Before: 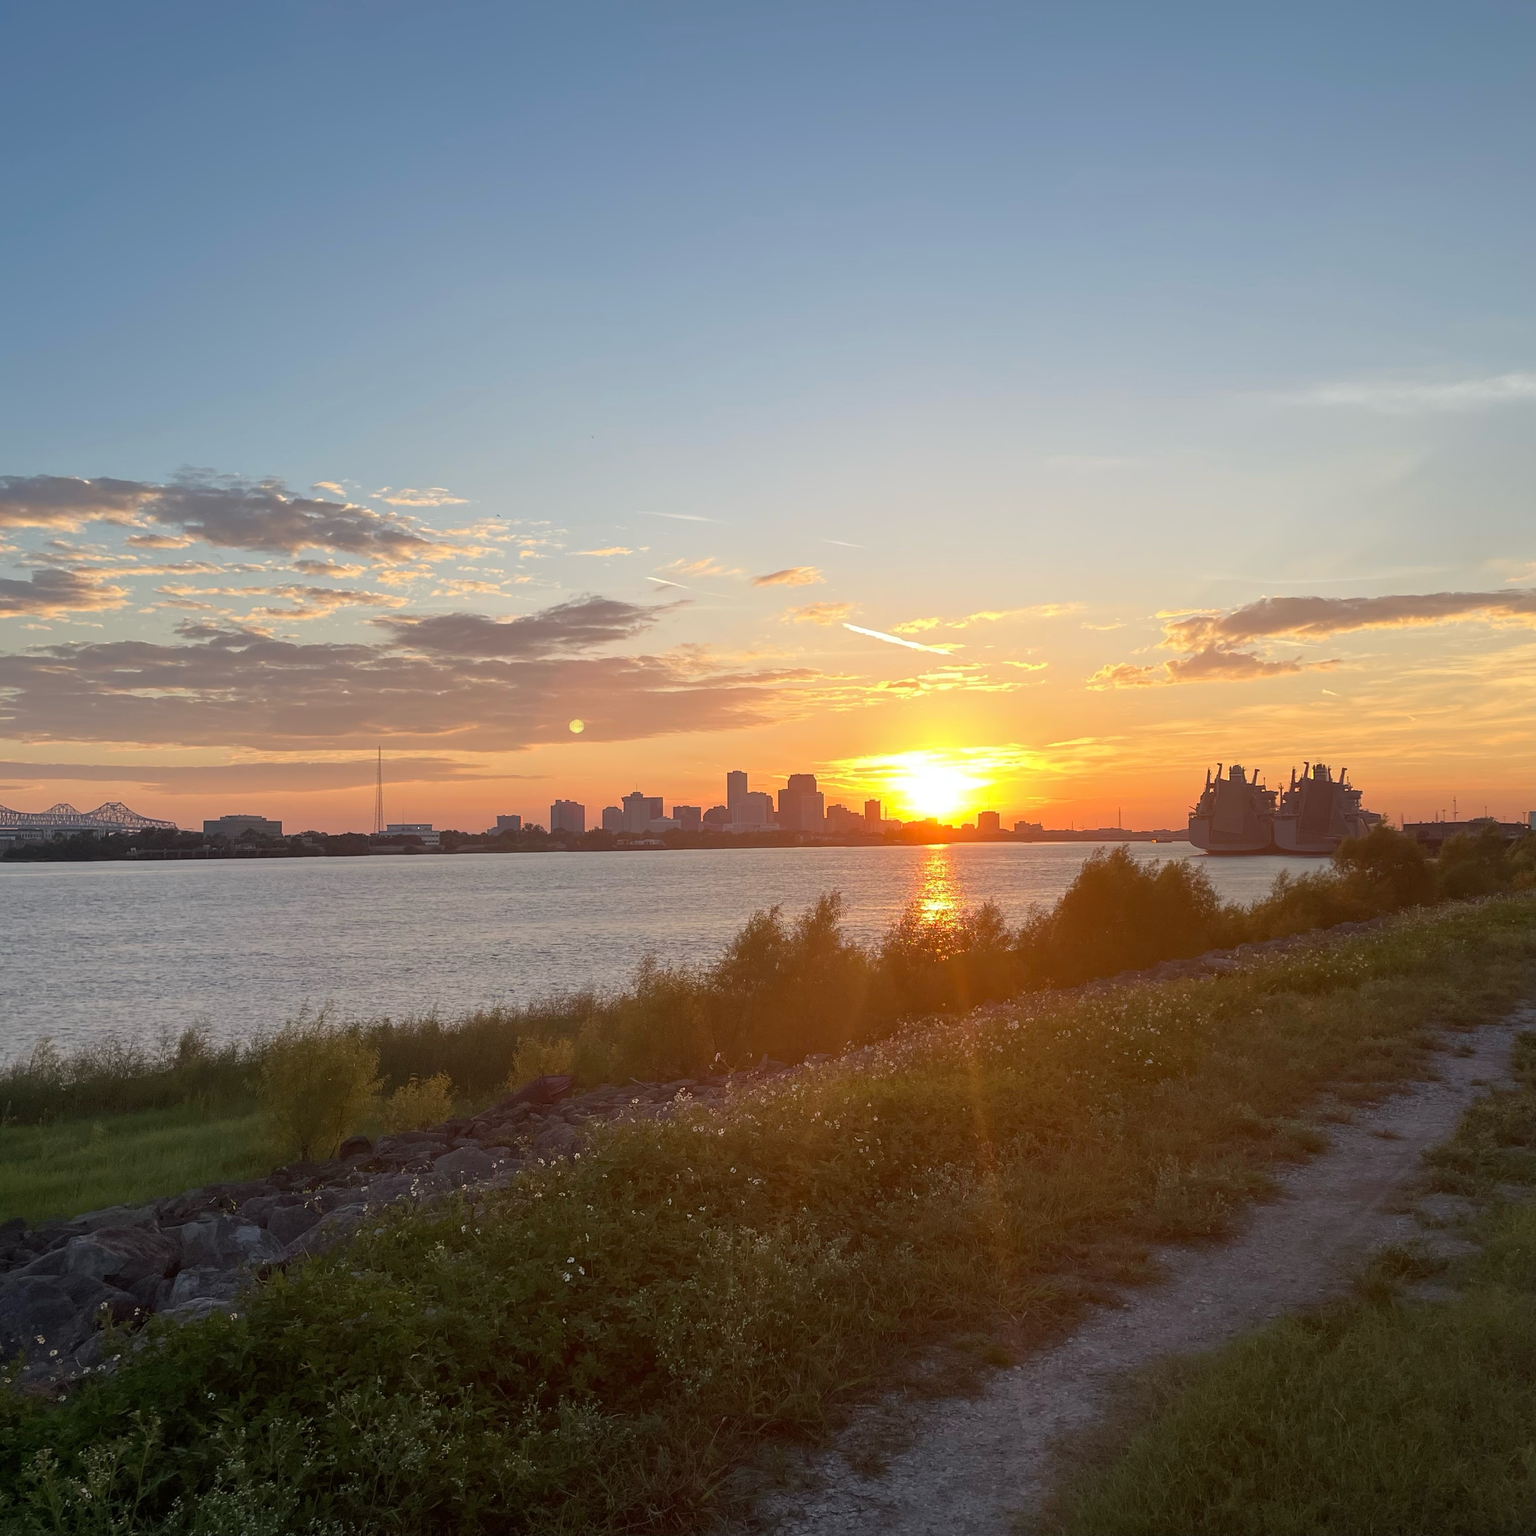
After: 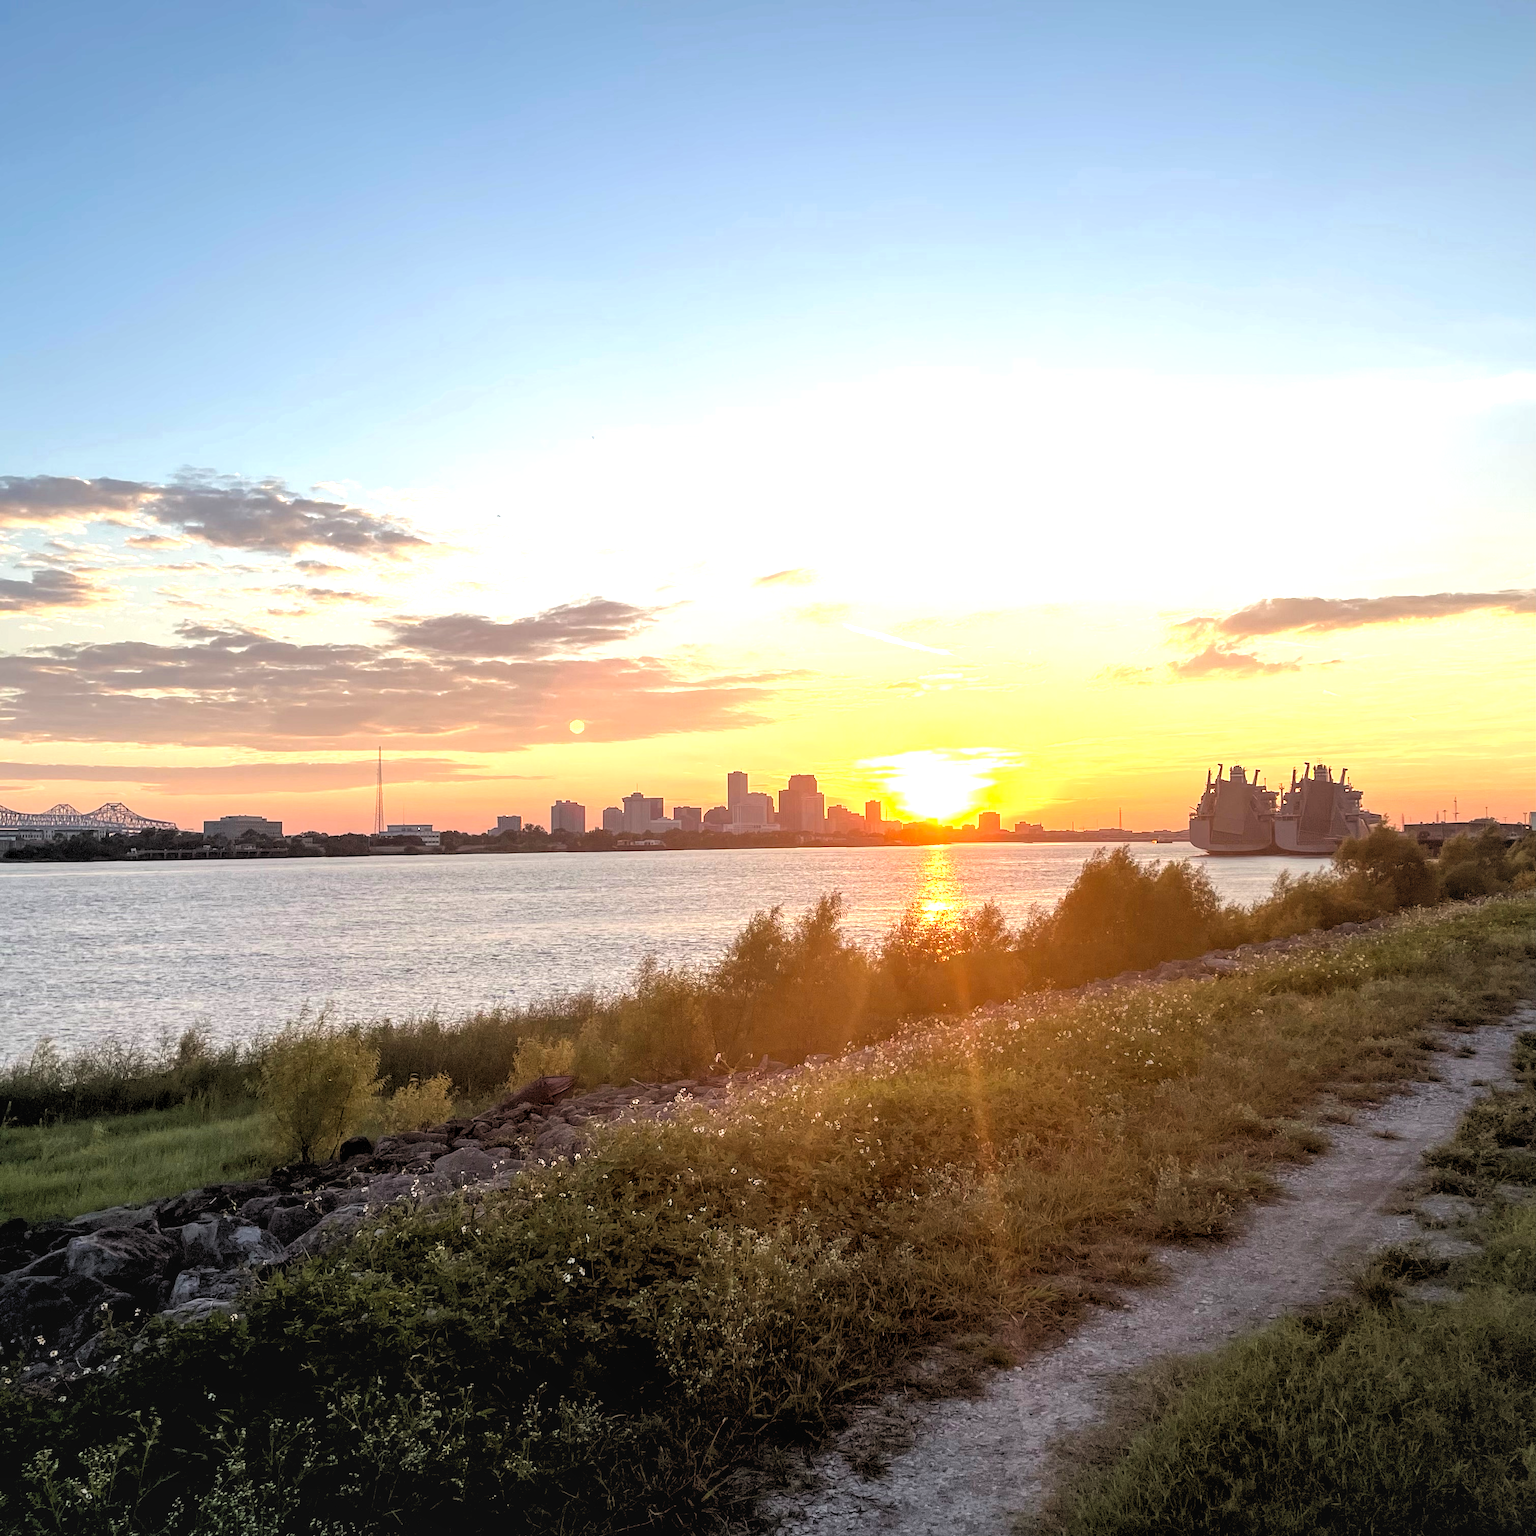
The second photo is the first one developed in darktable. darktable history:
rgb levels: levels [[0.034, 0.472, 0.904], [0, 0.5, 1], [0, 0.5, 1]]
local contrast: on, module defaults
exposure: exposure 0.999 EV, compensate highlight preservation false
